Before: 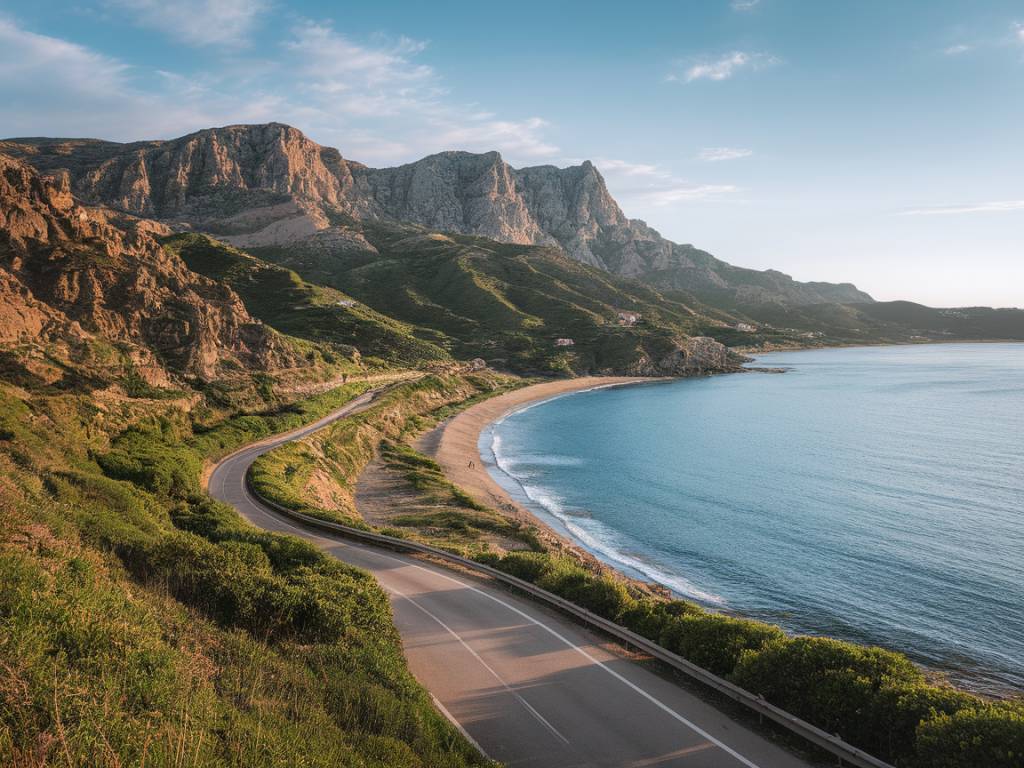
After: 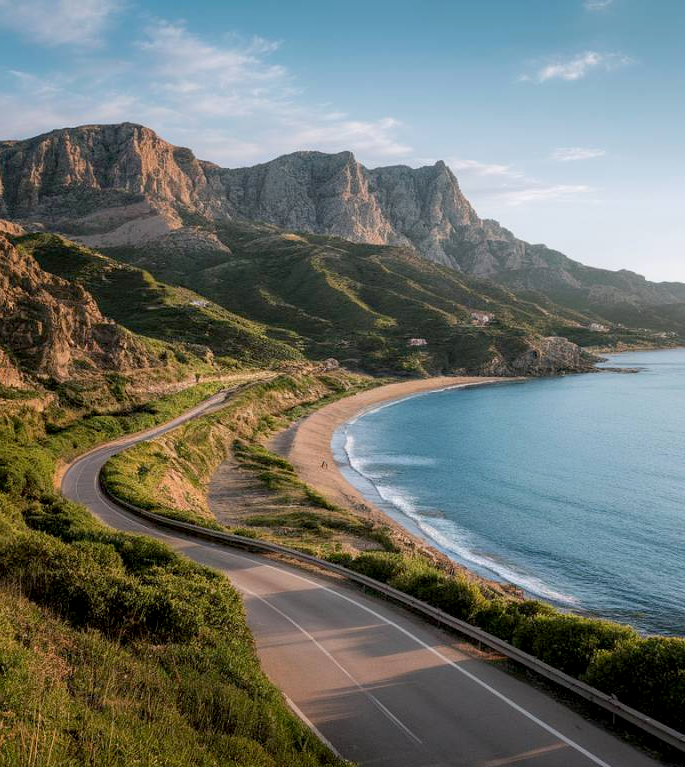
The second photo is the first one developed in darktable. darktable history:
exposure: black level correction 0.01, exposure 0.007 EV, compensate exposure bias true, compensate highlight preservation false
crop and rotate: left 14.442%, right 18.611%
